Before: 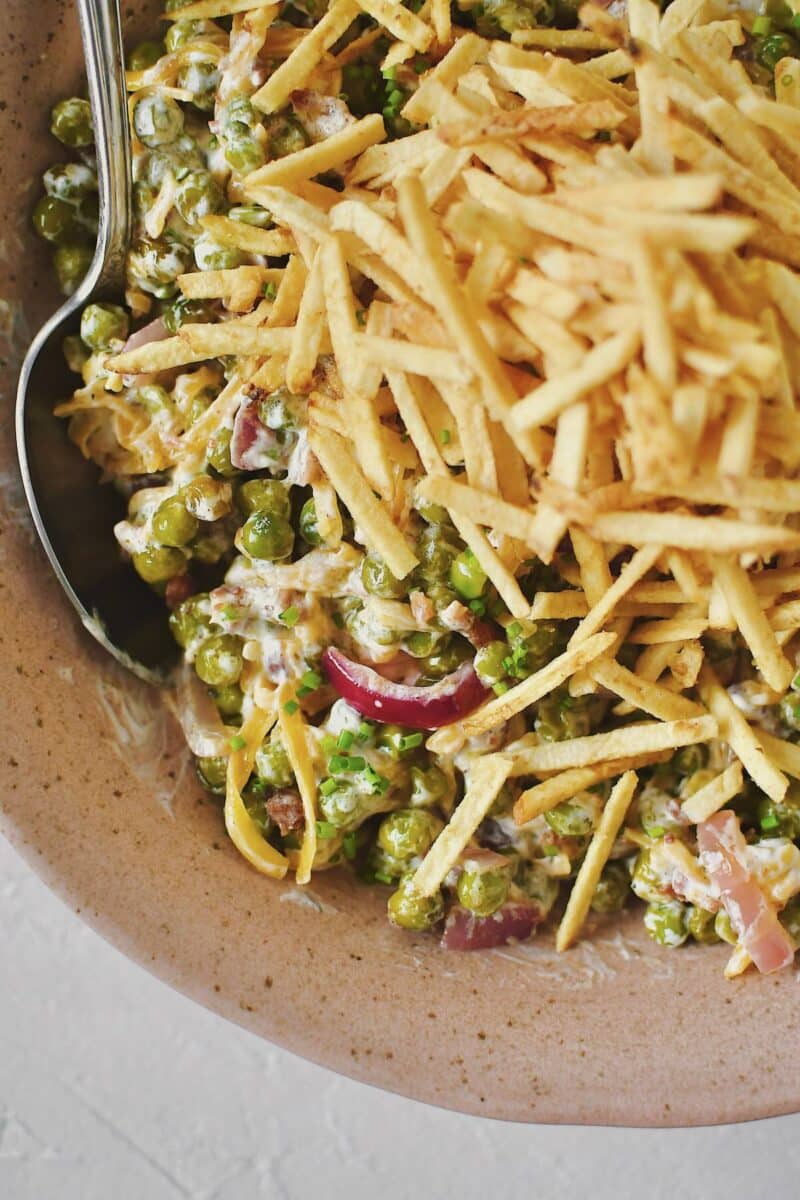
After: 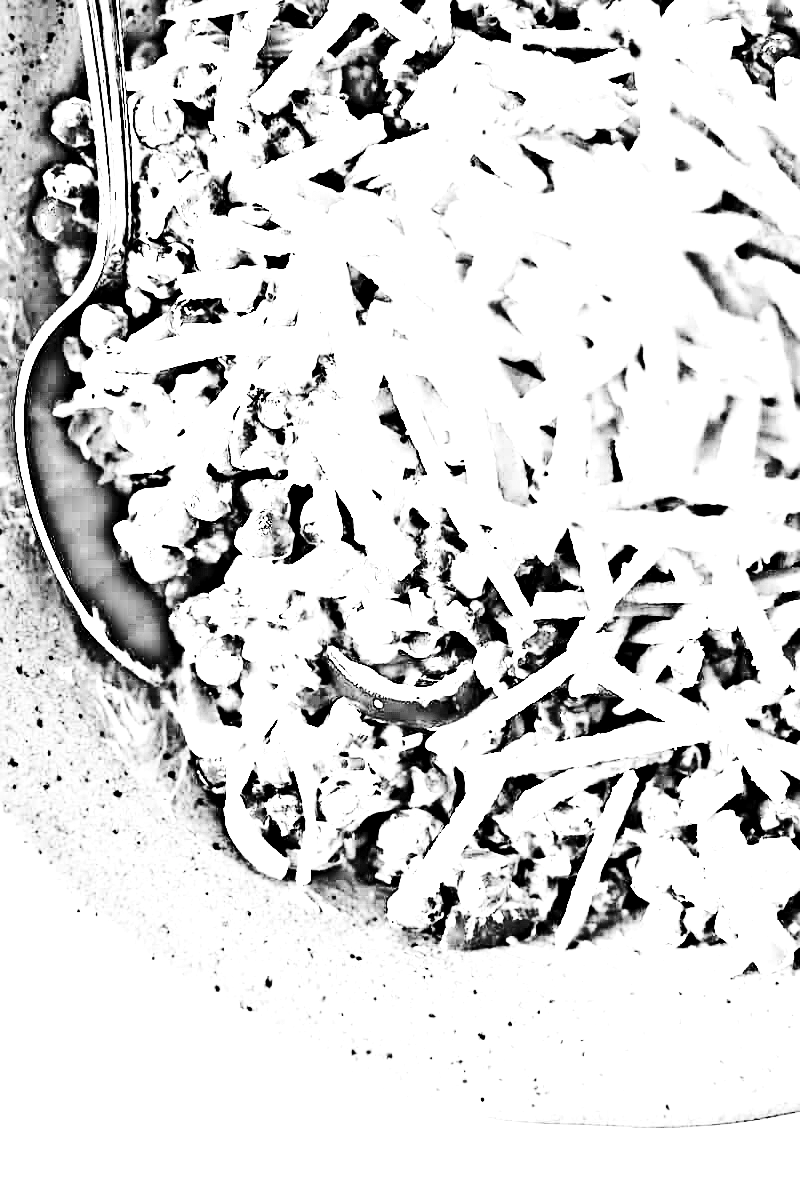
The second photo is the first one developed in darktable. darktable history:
color balance rgb: perceptual saturation grading › global saturation 20%, perceptual saturation grading › highlights -50%, perceptual saturation grading › shadows 30%, perceptual brilliance grading › global brilliance 10%, perceptual brilliance grading › shadows 15%
exposure: black level correction 0.001, exposure 2.607 EV, compensate exposure bias true, compensate highlight preservation false
highpass: on, module defaults
sharpen: on, module defaults
base curve: curves: ch0 [(0, 0) (0.036, 0.025) (0.121, 0.166) (0.206, 0.329) (0.605, 0.79) (1, 1)], preserve colors none
contrast brightness saturation: contrast 0.22
